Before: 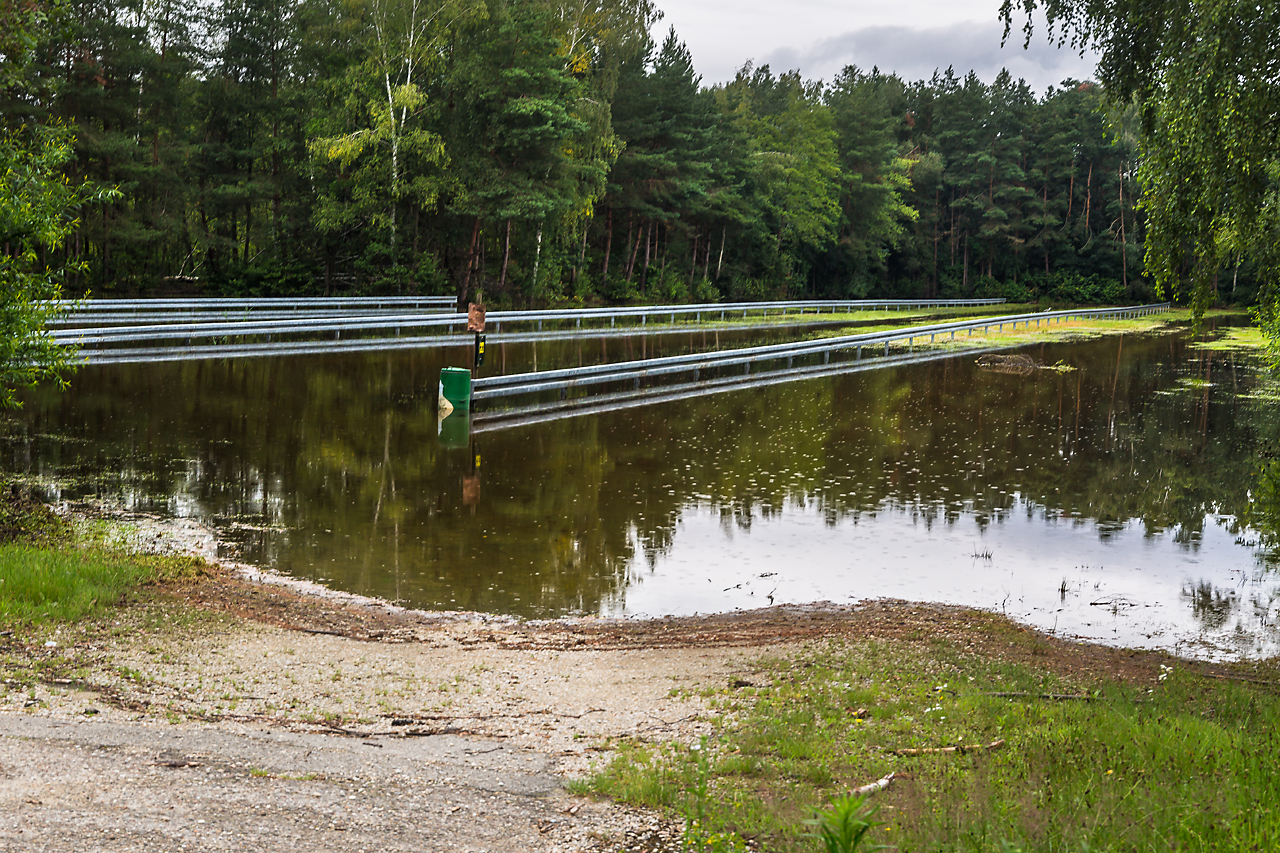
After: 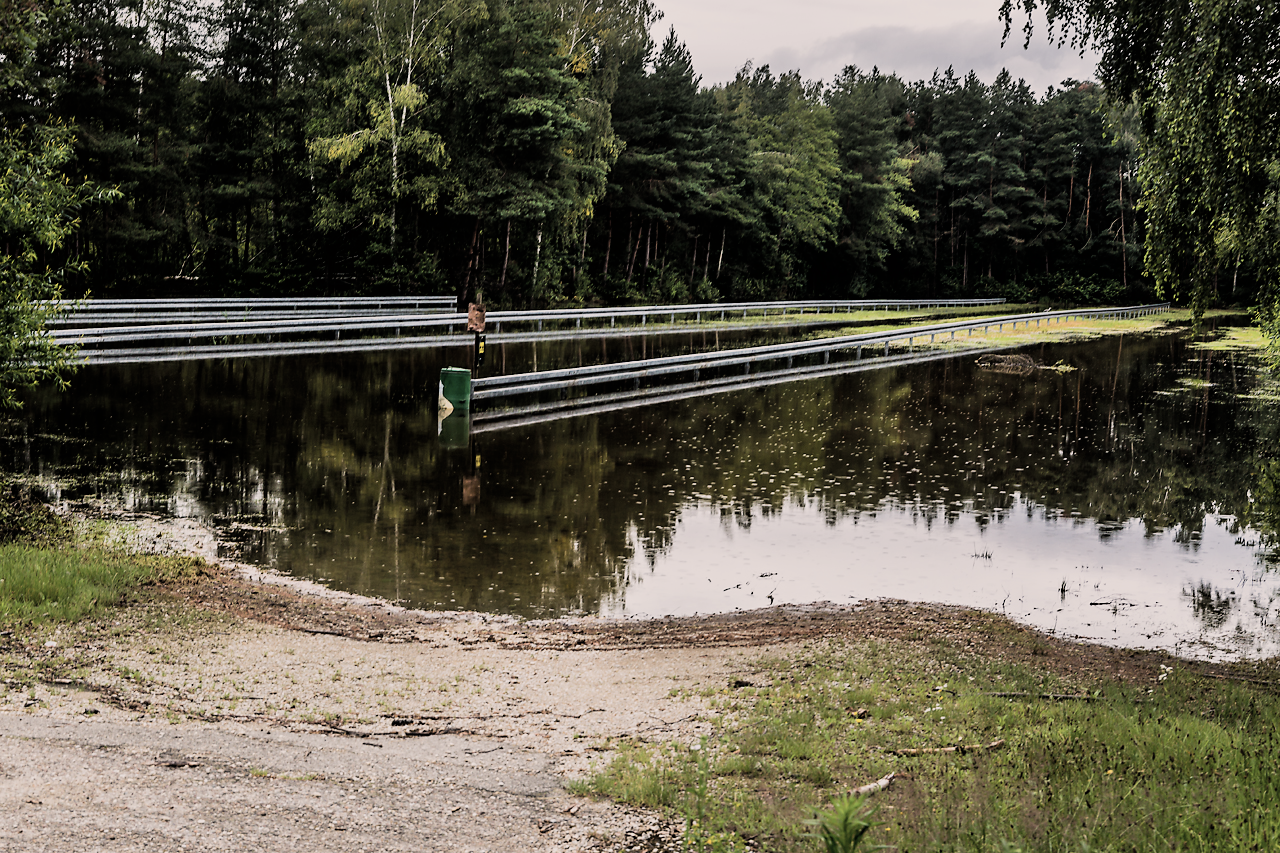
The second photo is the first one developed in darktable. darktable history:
filmic rgb: black relative exposure -5.09 EV, white relative exposure 3.99 EV, hardness 2.88, contrast 1.297, highlights saturation mix -30.83%
color correction: highlights a* 5.53, highlights b* 5.24, saturation 0.664
